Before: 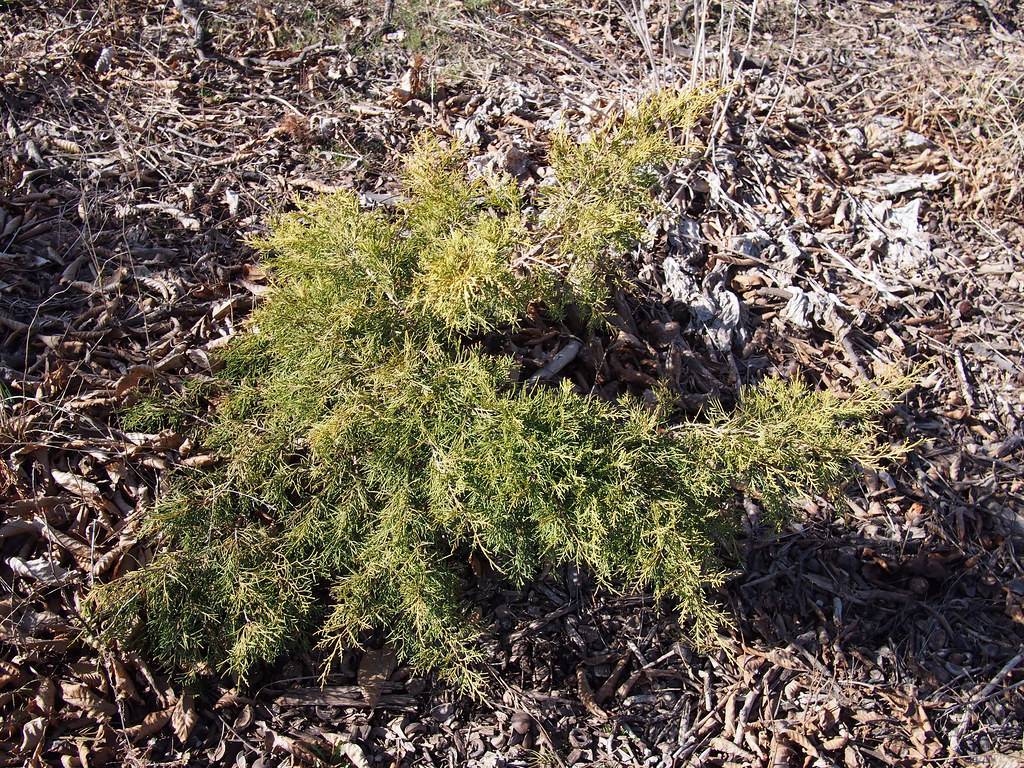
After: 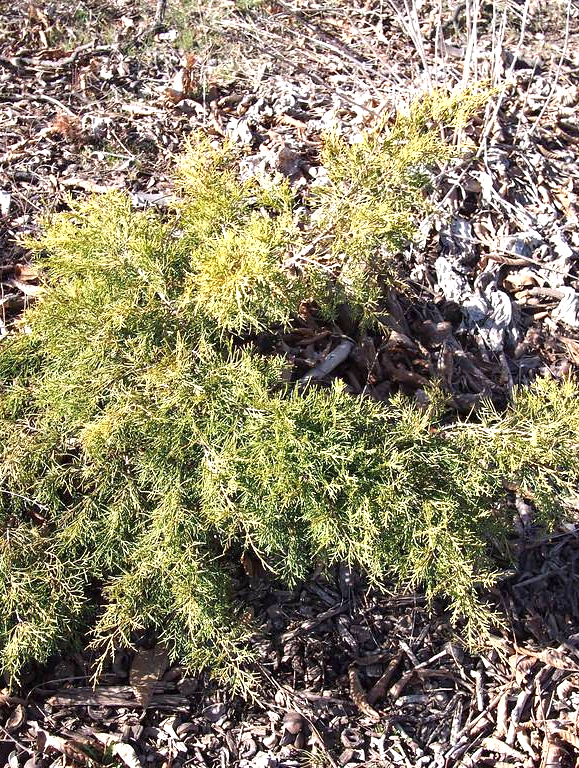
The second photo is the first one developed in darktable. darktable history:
crop and rotate: left 22.327%, right 21.077%
exposure: exposure 0.767 EV, compensate highlight preservation false
